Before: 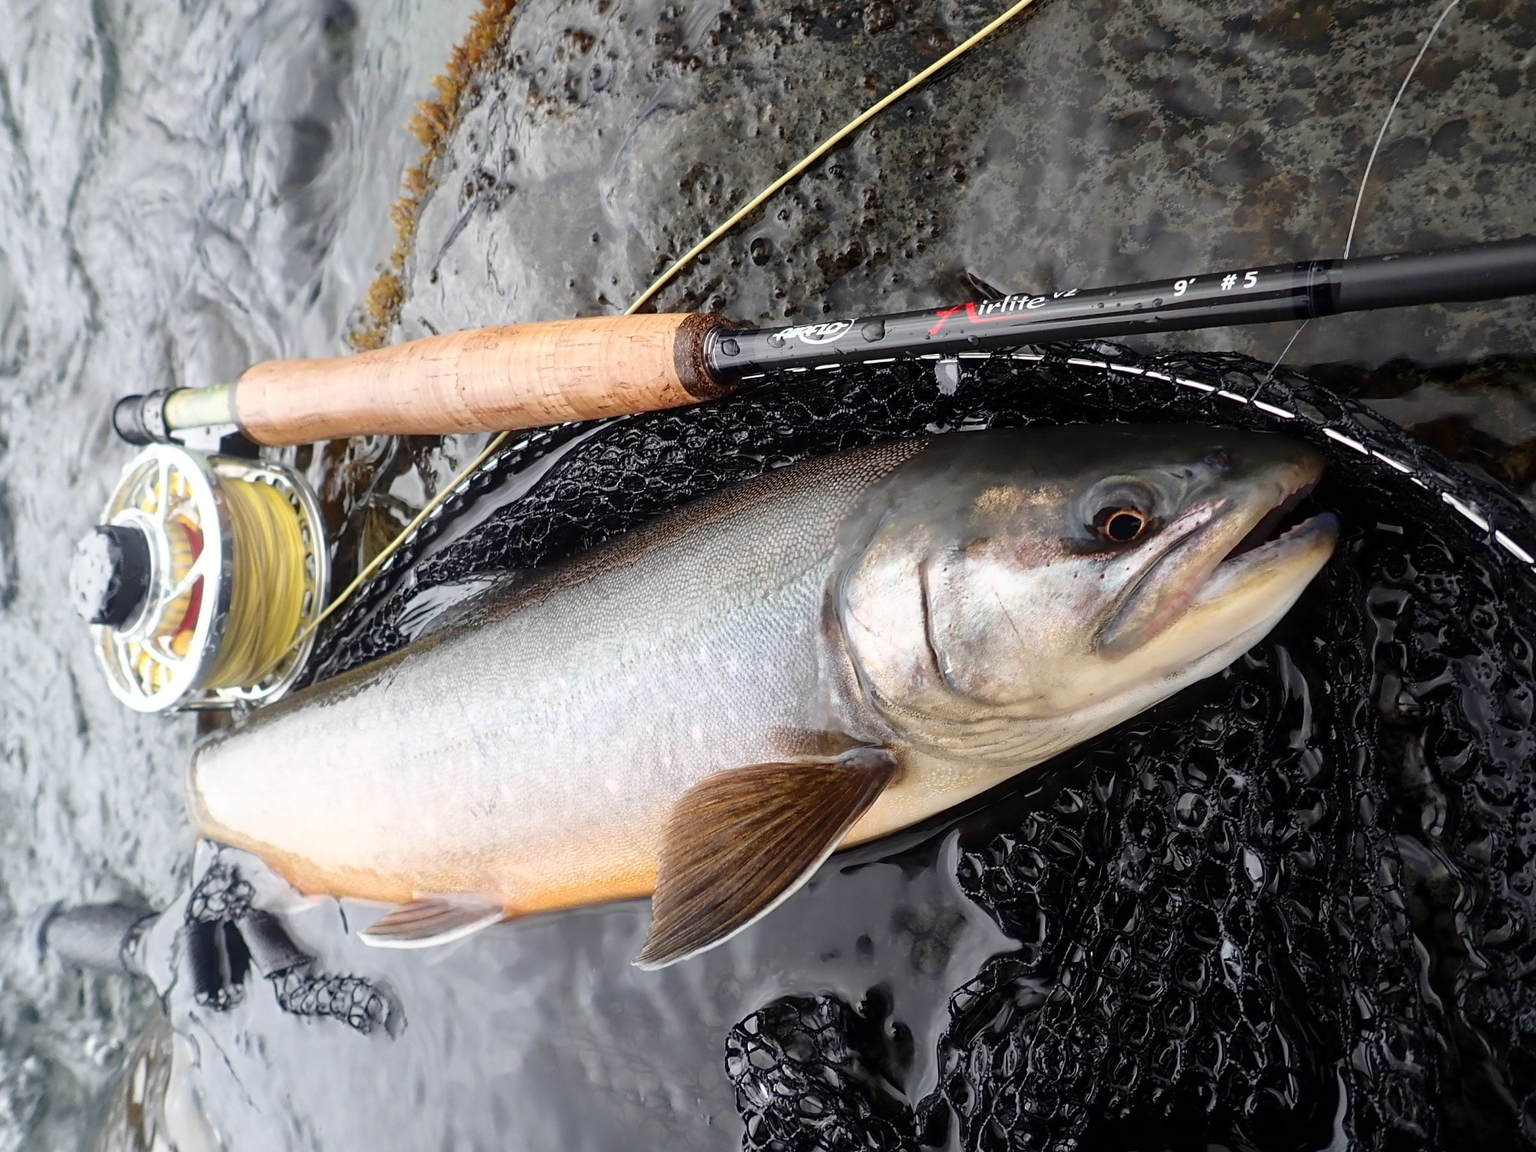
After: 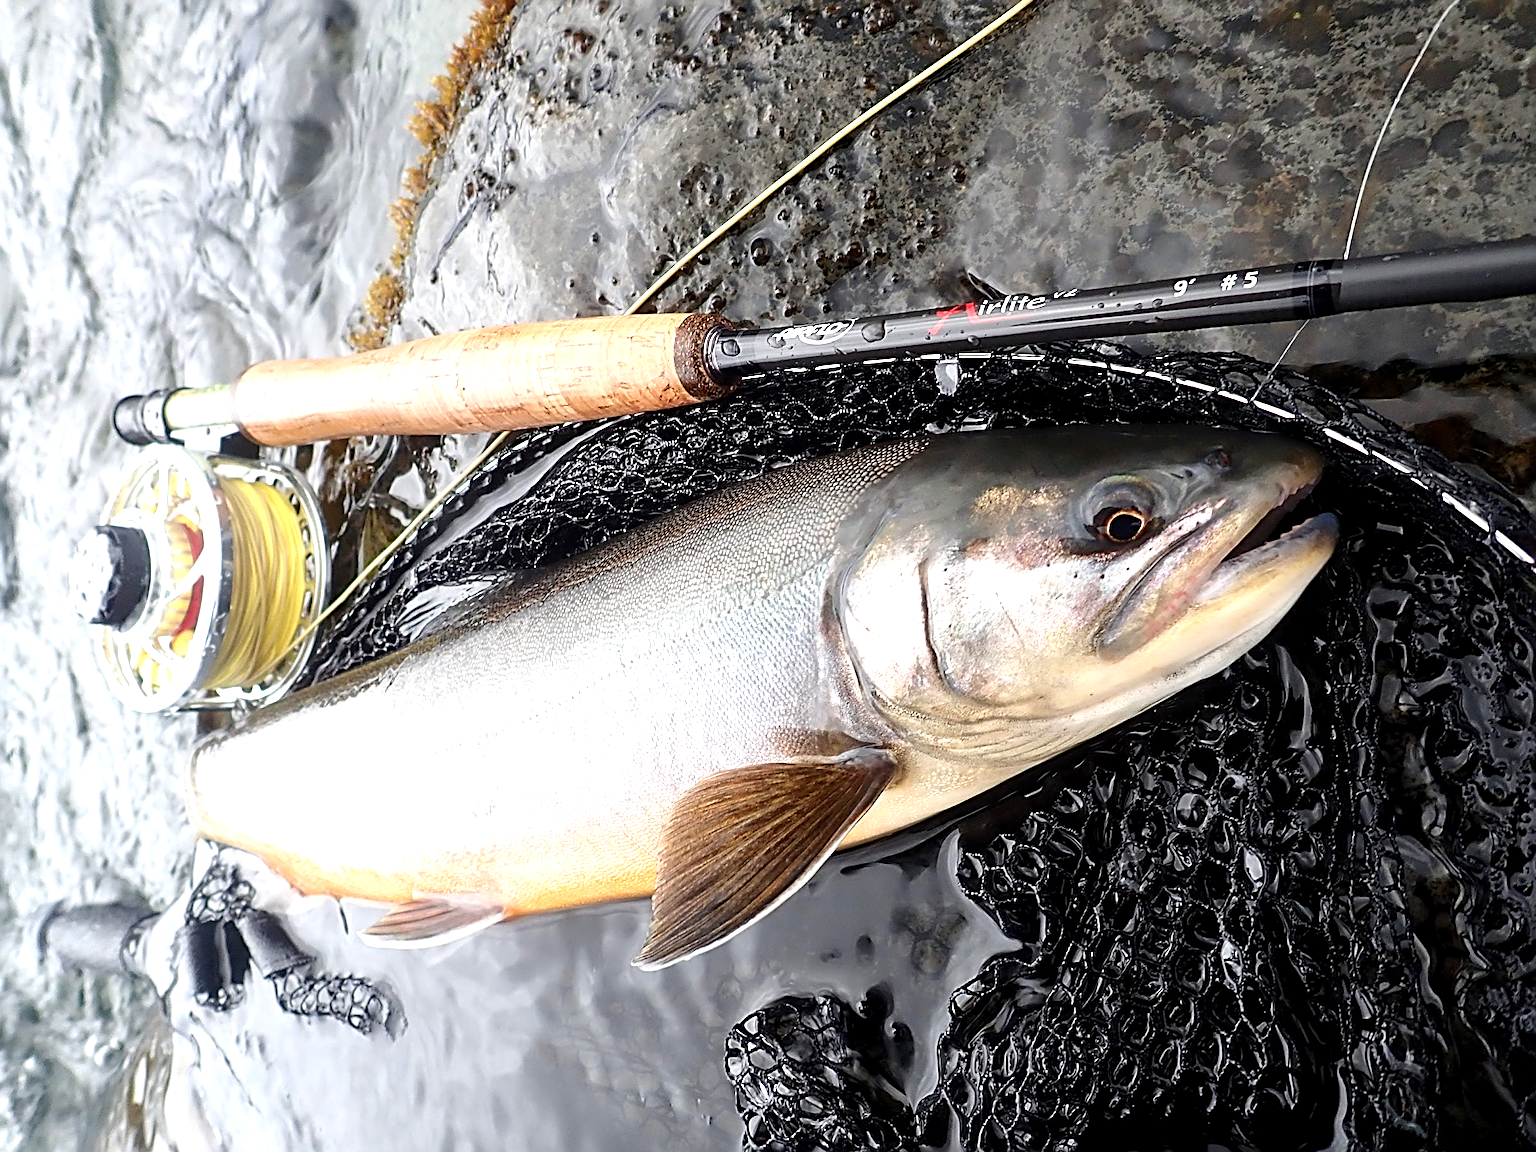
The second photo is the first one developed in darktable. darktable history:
exposure: black level correction 0.001, exposure 0.674 EV, compensate exposure bias true, compensate highlight preservation false
sharpen: radius 3.013, amount 0.765
